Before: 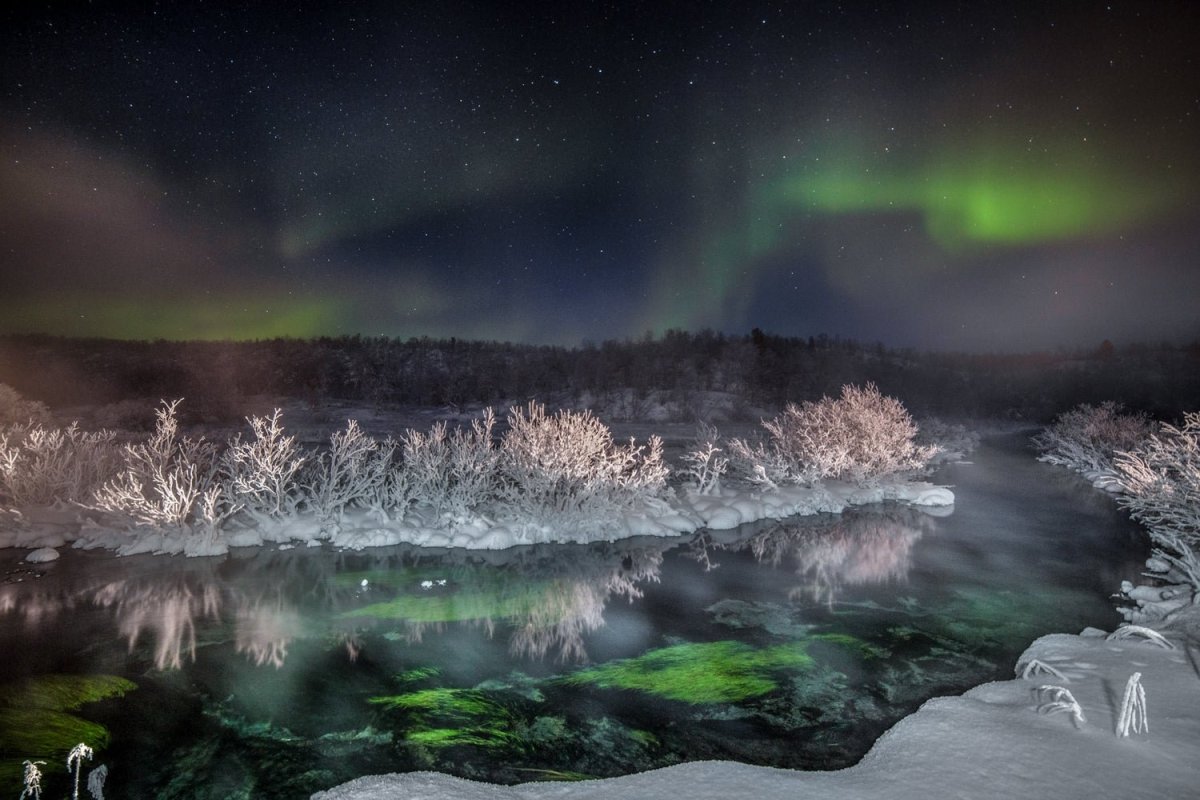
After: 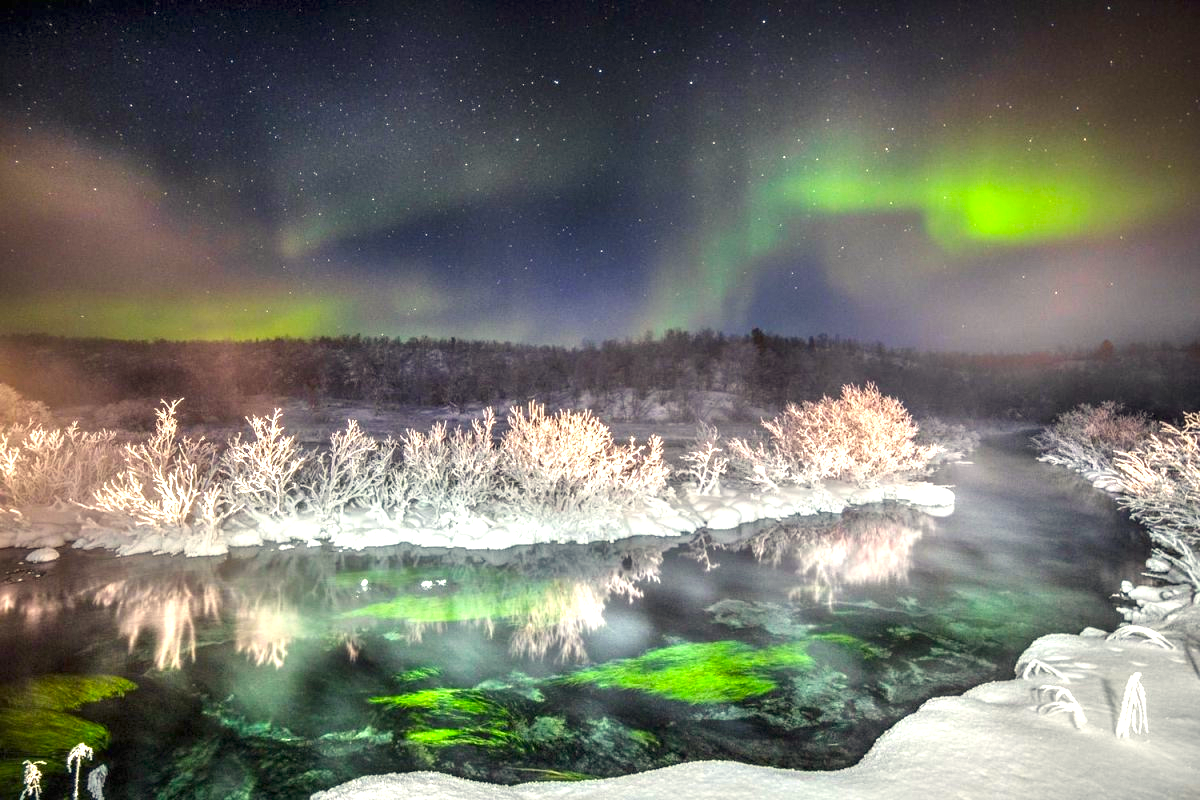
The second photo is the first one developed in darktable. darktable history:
color correction: highlights a* 1.27, highlights b* 17.82
color balance rgb: highlights gain › luminance 14.916%, perceptual saturation grading › global saturation 25.175%, perceptual brilliance grading › global brilliance 2.84%, perceptual brilliance grading › highlights -3.031%, perceptual brilliance grading › shadows 3.753%, global vibrance 3.817%
exposure: black level correction 0, exposure 1.522 EV, compensate highlight preservation false
